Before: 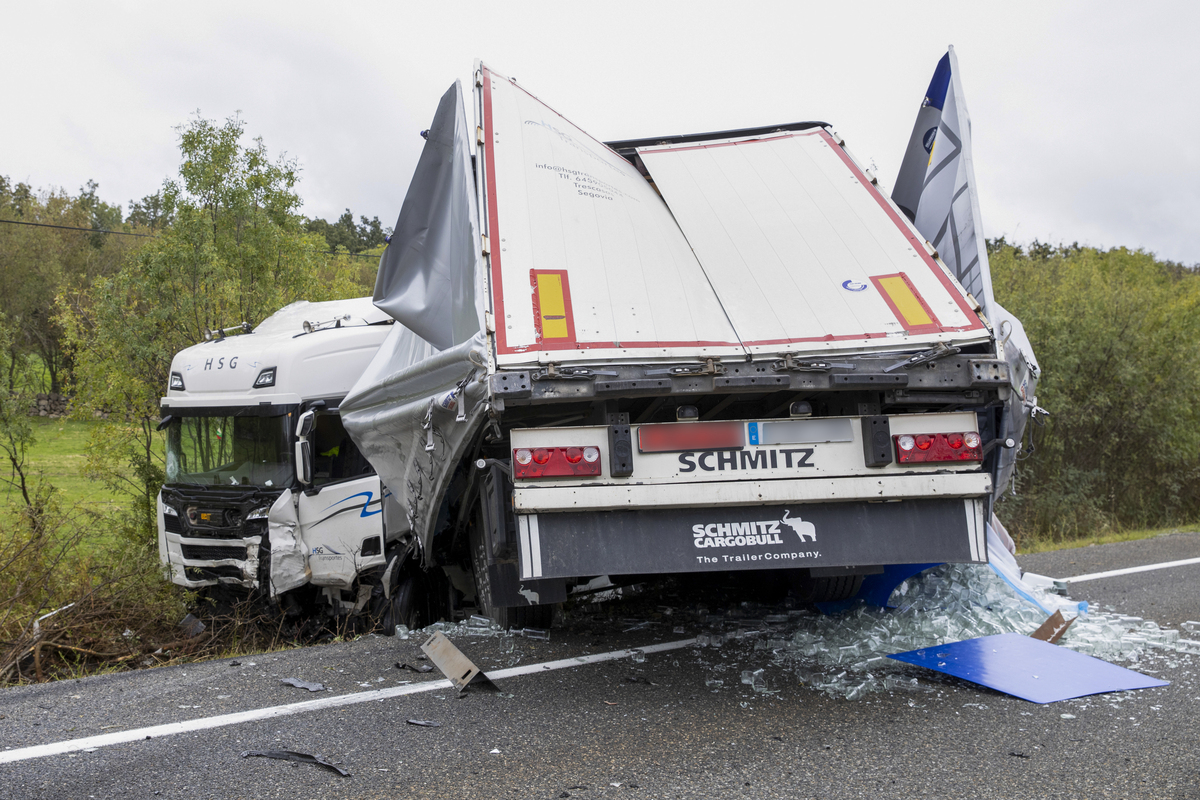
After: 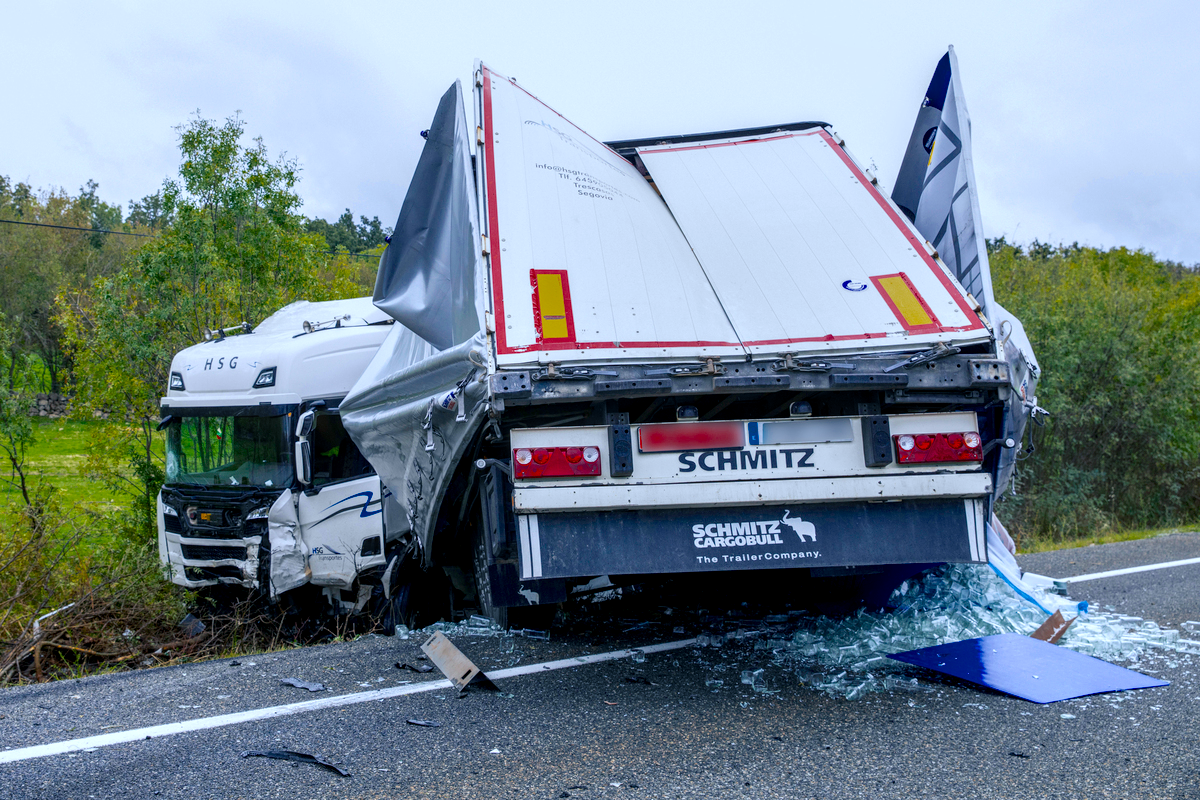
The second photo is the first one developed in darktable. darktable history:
local contrast: detail 130%
color balance rgb: shadows lift › chroma 7.044%, shadows lift › hue 245.73°, perceptual saturation grading › global saturation 30.294%, saturation formula JzAzBz (2021)
color calibration: x 0.37, y 0.382, temperature 4313.34 K
